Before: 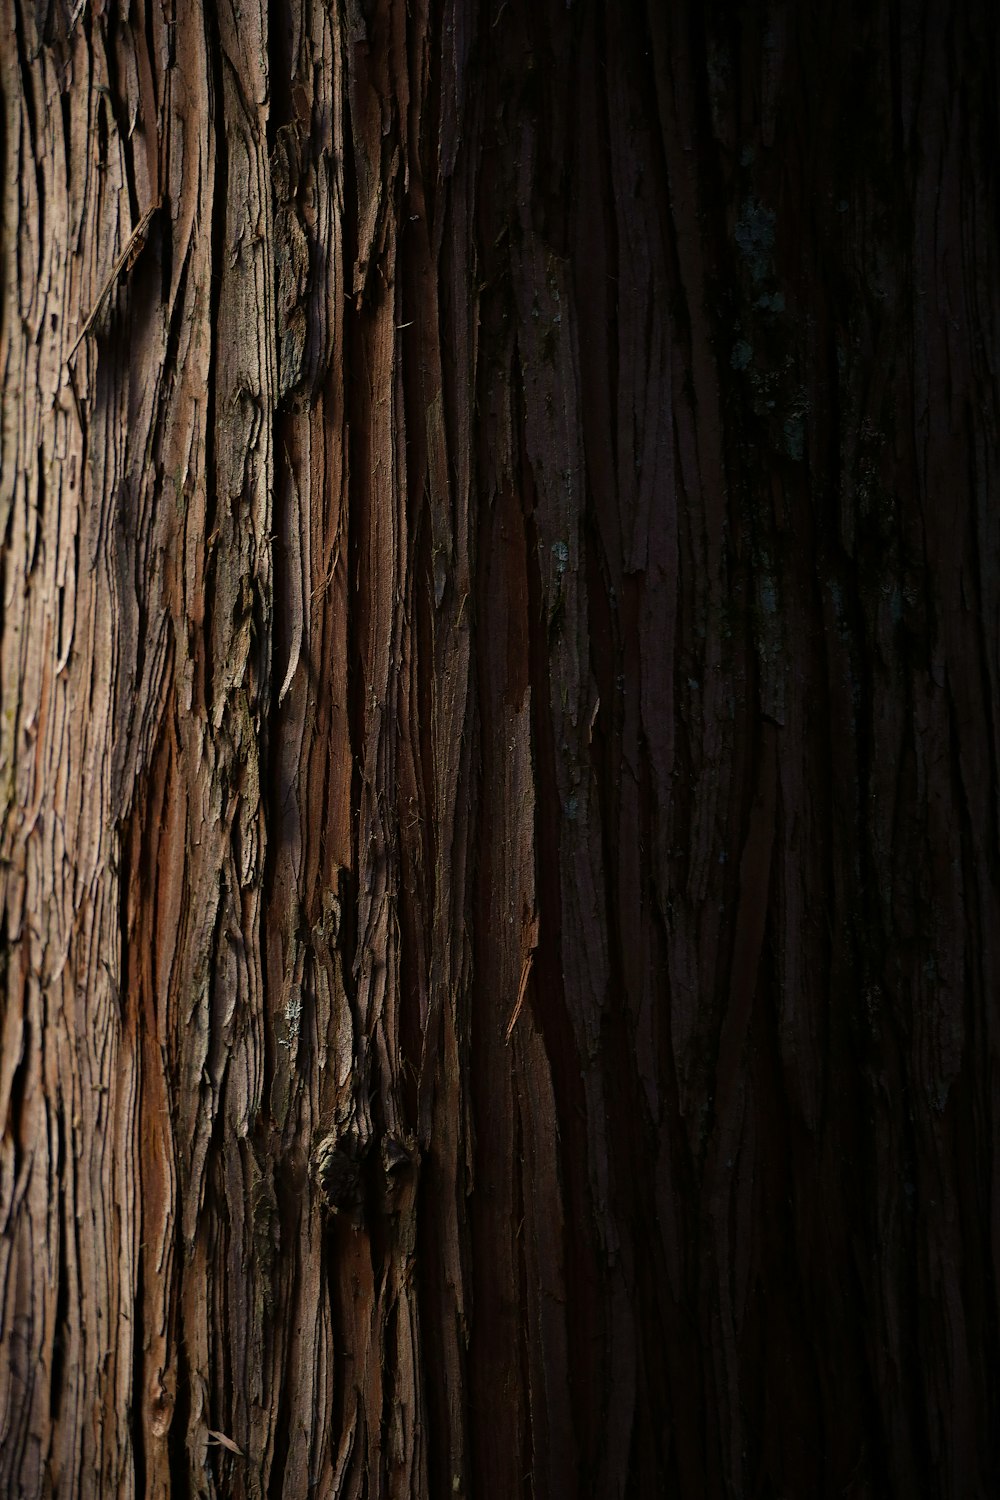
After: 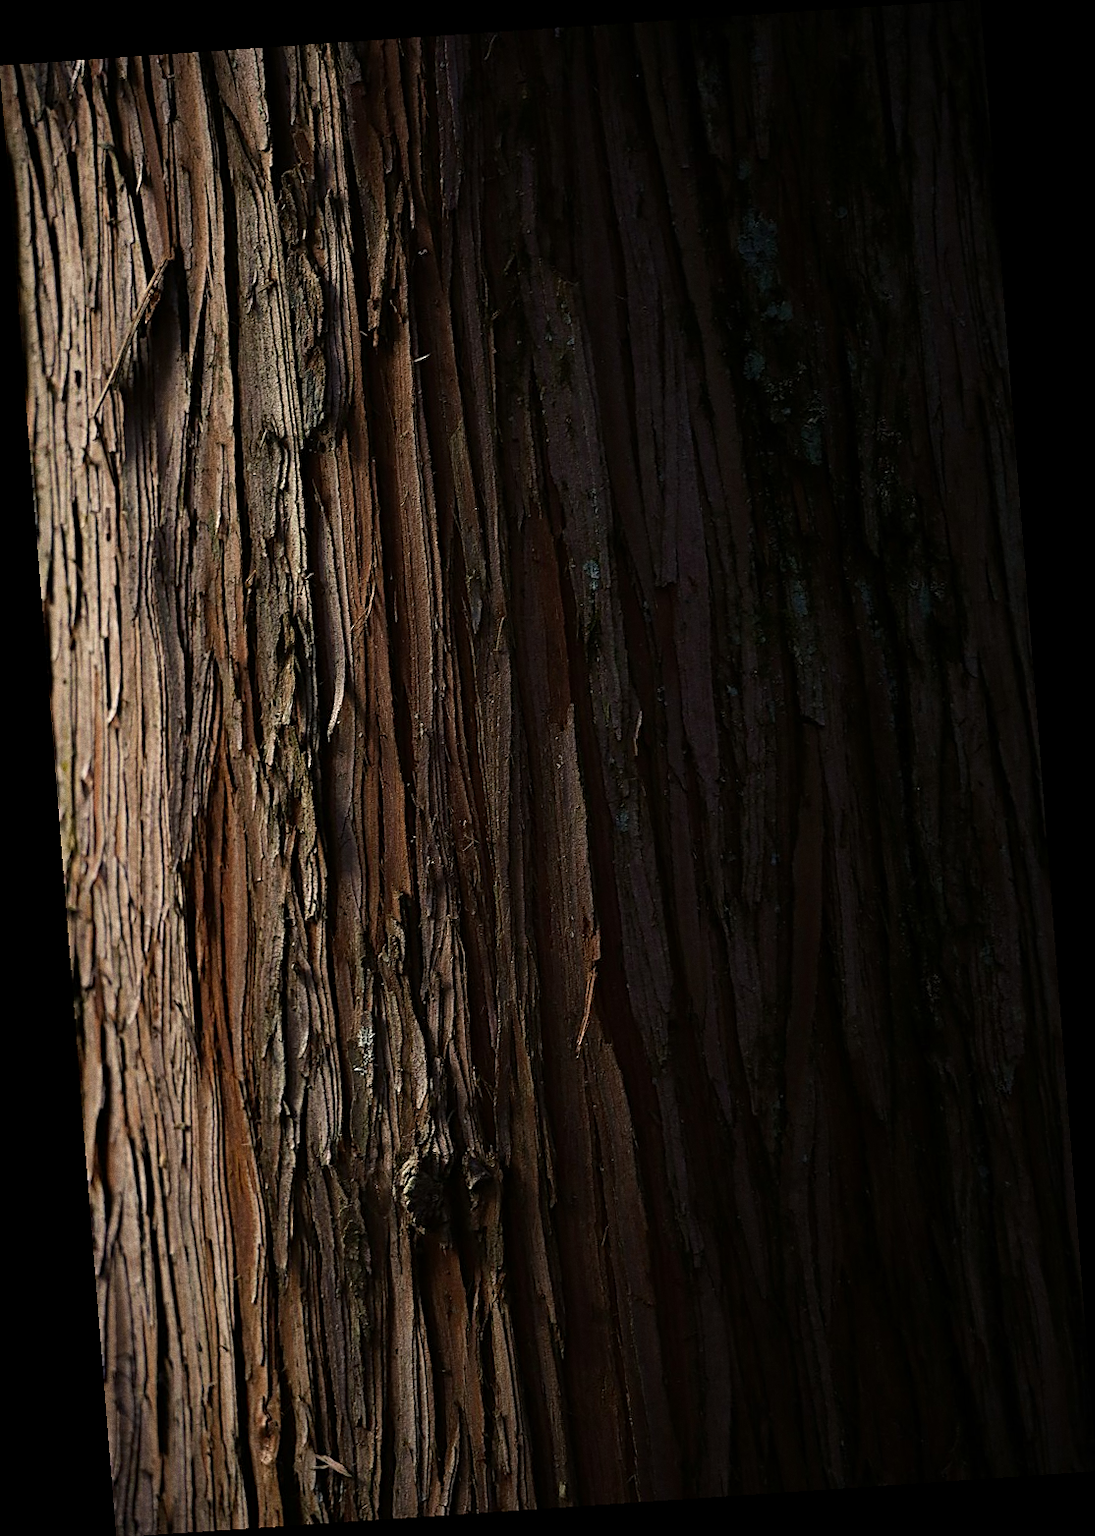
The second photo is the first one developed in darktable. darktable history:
rotate and perspective: rotation -4.2°, shear 0.006, automatic cropping off
sharpen: on, module defaults
grain: coarseness 0.09 ISO
